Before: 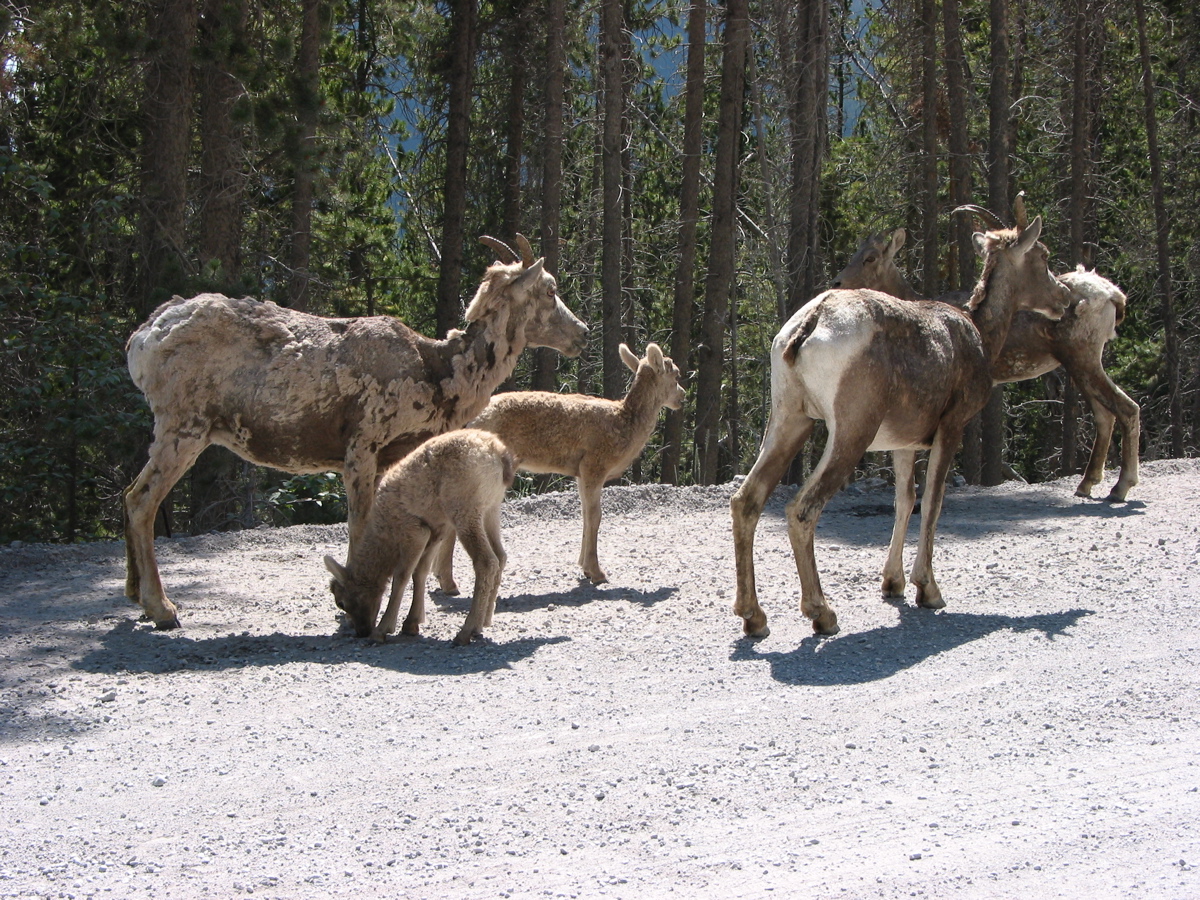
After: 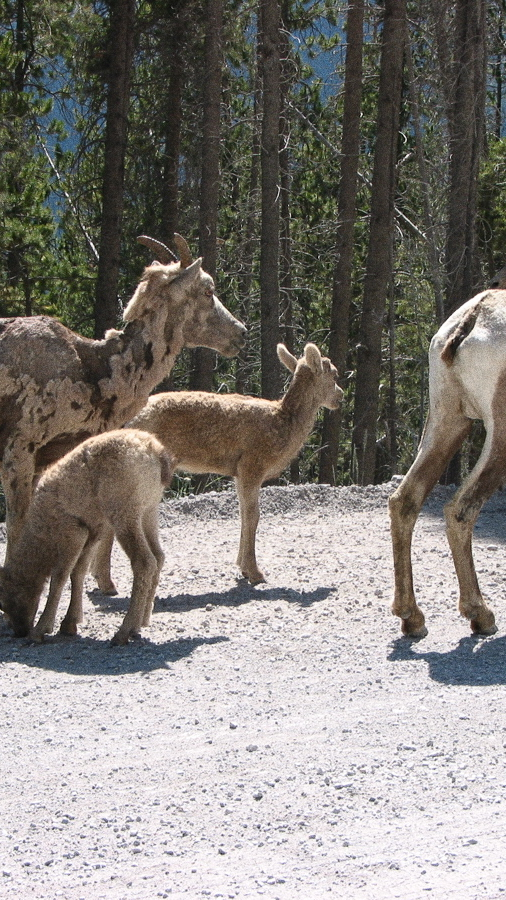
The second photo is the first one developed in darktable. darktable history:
crop: left 28.583%, right 29.231%
grain: coarseness 11.82 ISO, strength 36.67%, mid-tones bias 74.17%
